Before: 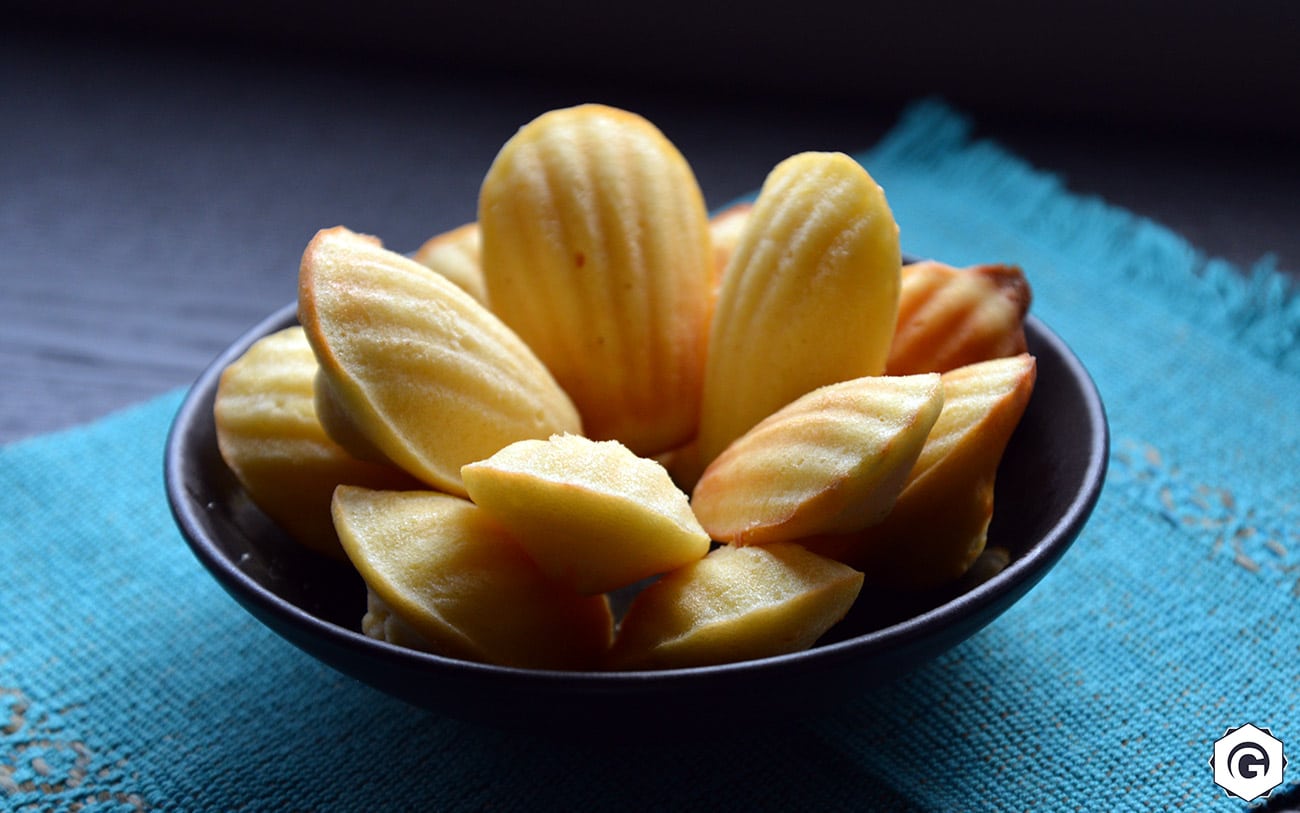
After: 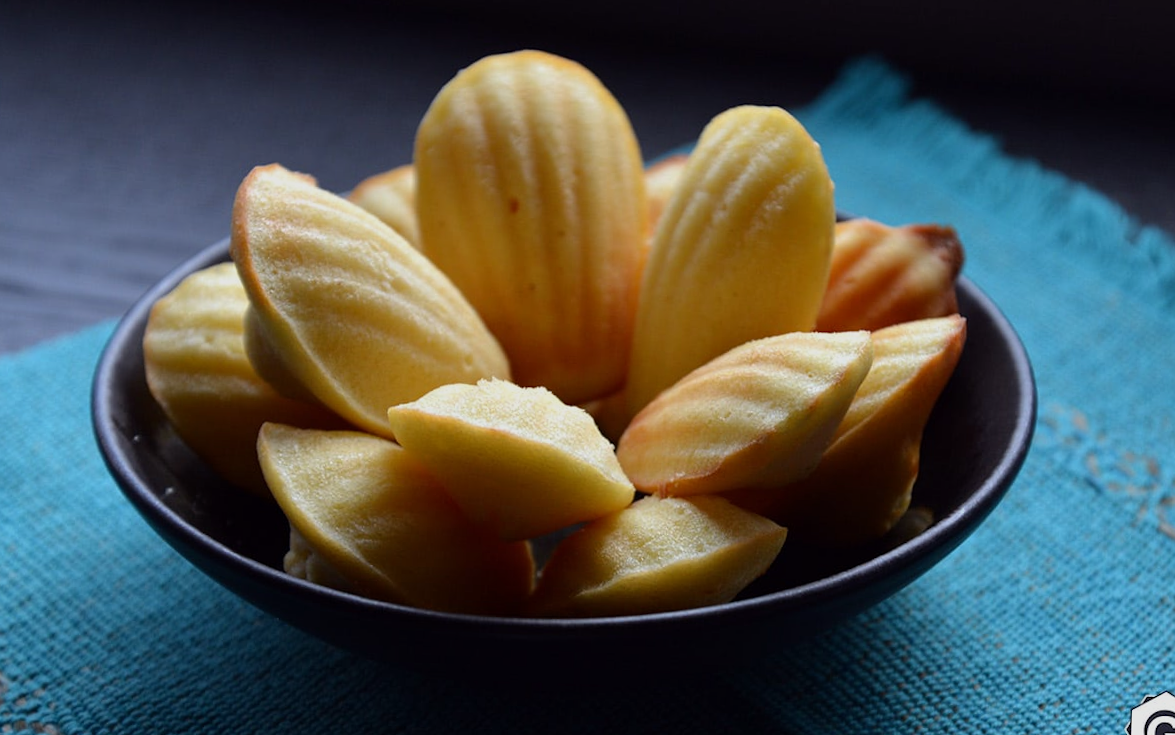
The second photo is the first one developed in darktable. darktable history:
crop and rotate: angle -1.96°, left 3.097%, top 4.154%, right 1.586%, bottom 0.529%
exposure: exposure -0.36 EV, compensate highlight preservation false
